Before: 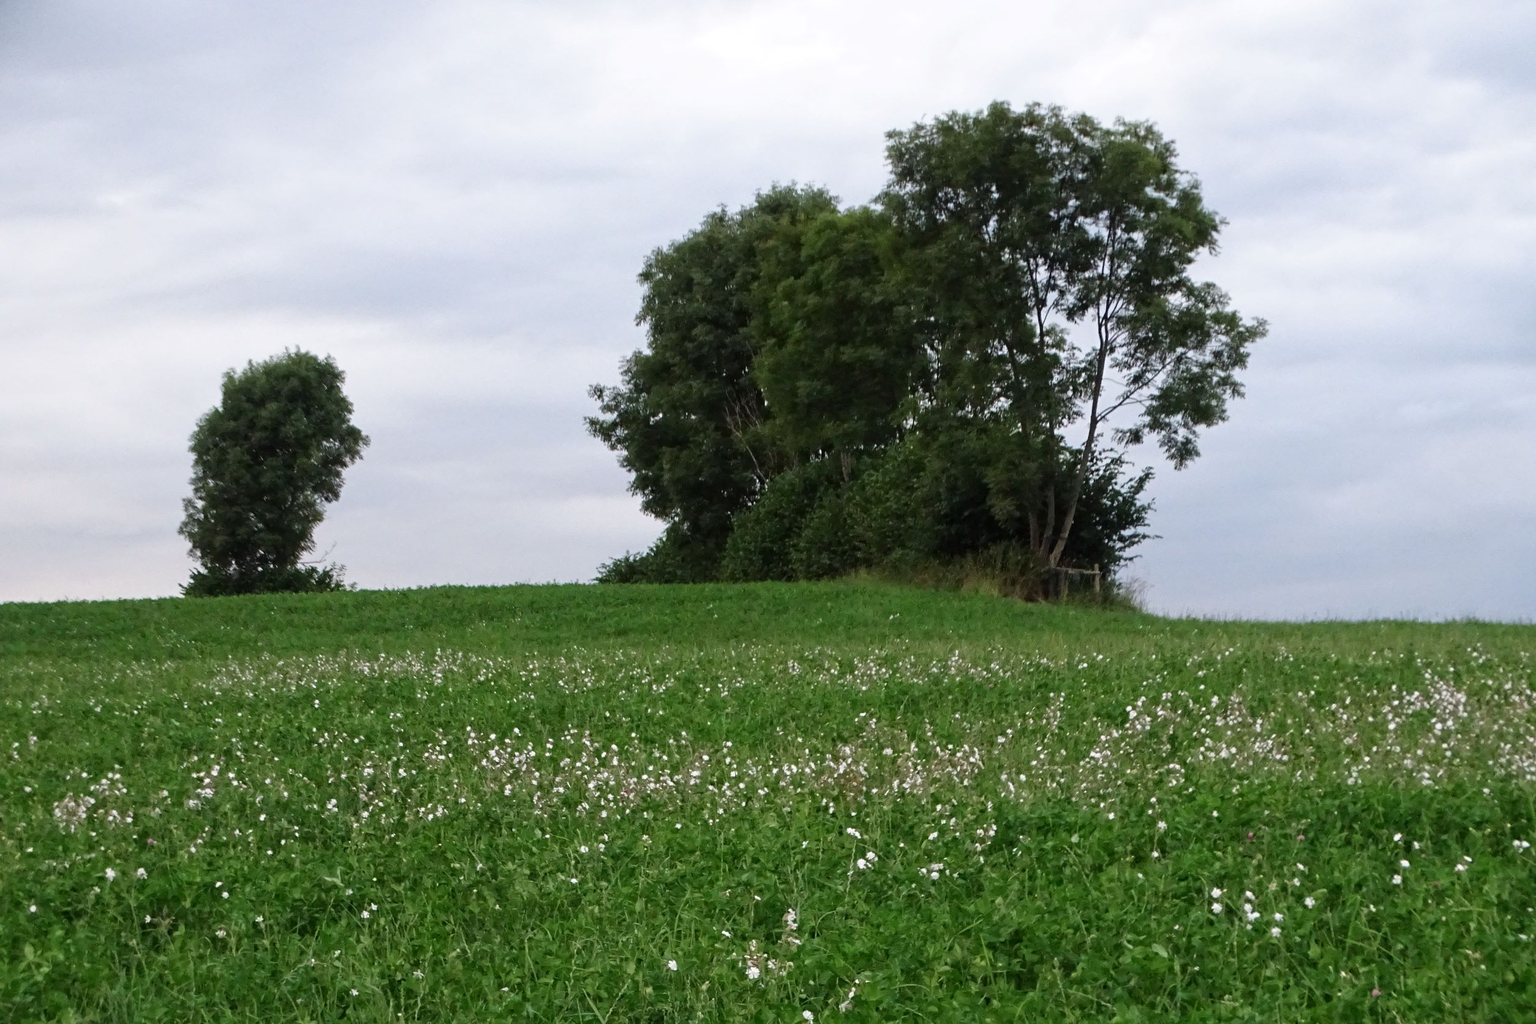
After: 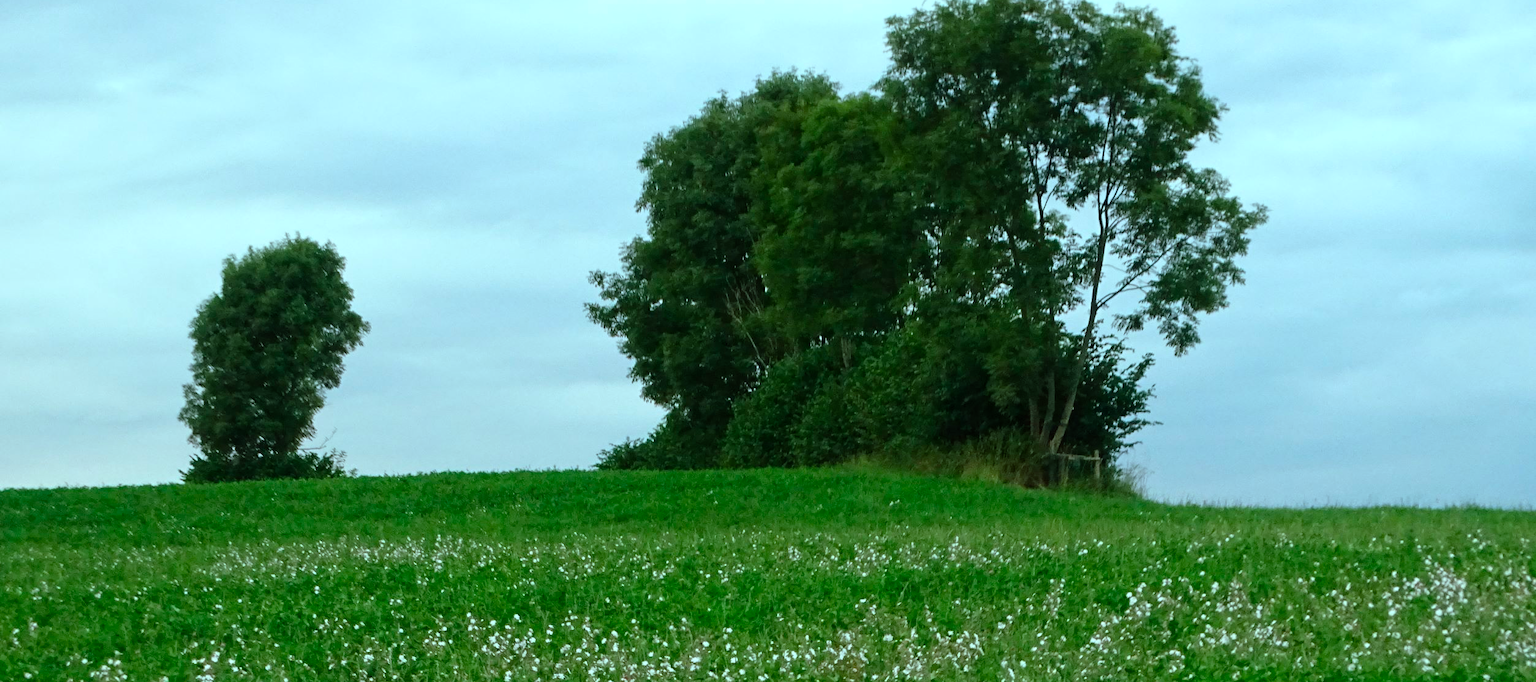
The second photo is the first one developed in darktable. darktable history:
crop: top 11.166%, bottom 22.168%
color balance rgb: shadows lift › chroma 11.71%, shadows lift › hue 133.46°, highlights gain › chroma 4%, highlights gain › hue 200.2°, perceptual saturation grading › global saturation 18.05%
